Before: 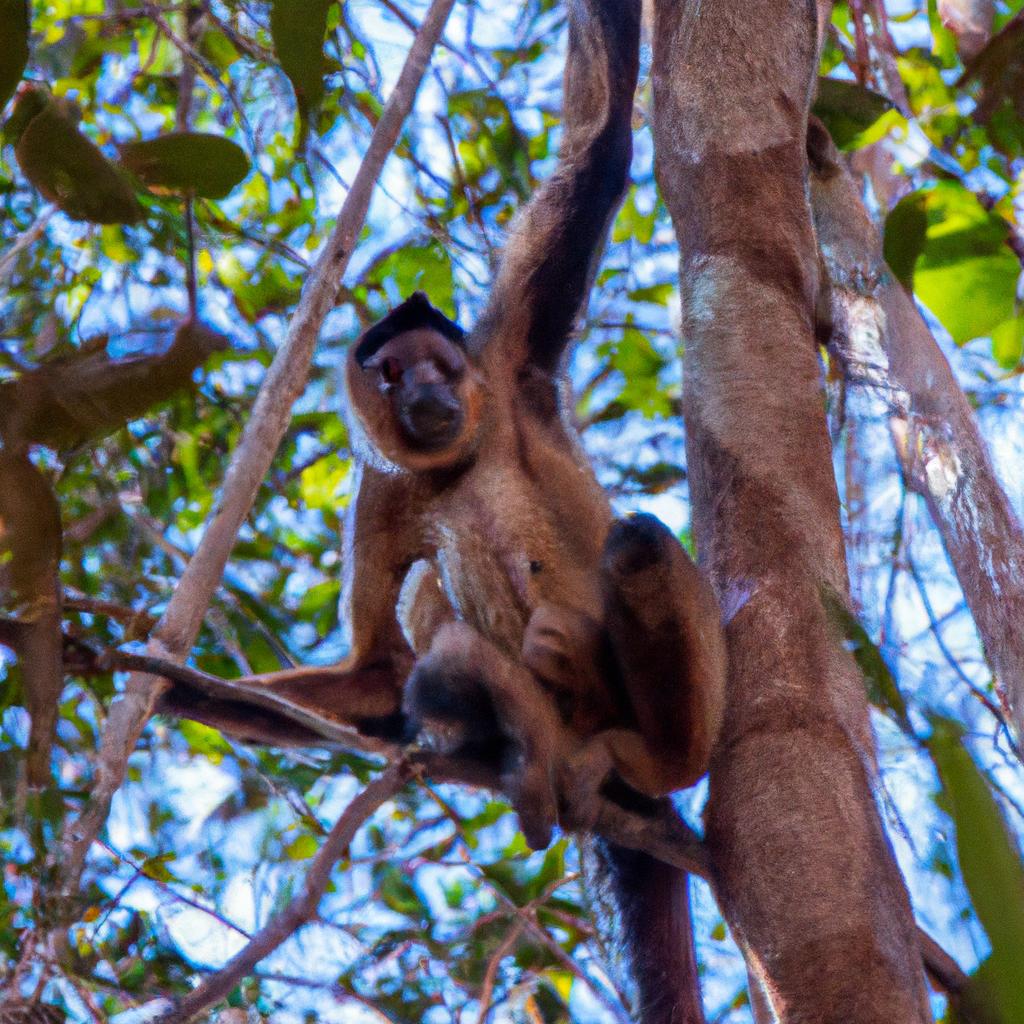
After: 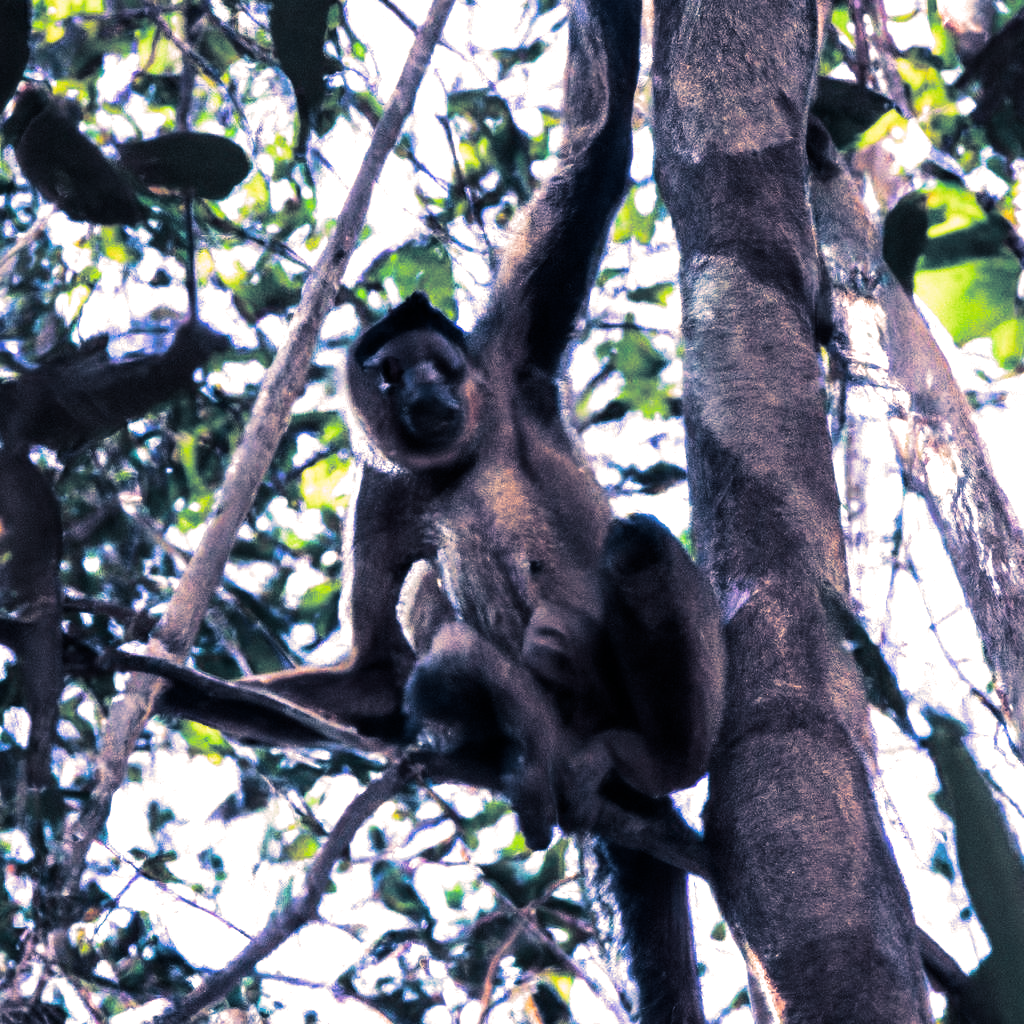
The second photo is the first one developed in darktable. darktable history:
tone equalizer: -8 EV -1.08 EV, -7 EV -1.01 EV, -6 EV -0.867 EV, -5 EV -0.578 EV, -3 EV 0.578 EV, -2 EV 0.867 EV, -1 EV 1.01 EV, +0 EV 1.08 EV, edges refinement/feathering 500, mask exposure compensation -1.57 EV, preserve details no
split-toning: shadows › hue 226.8°, shadows › saturation 0.56, highlights › hue 28.8°, balance -40, compress 0%
